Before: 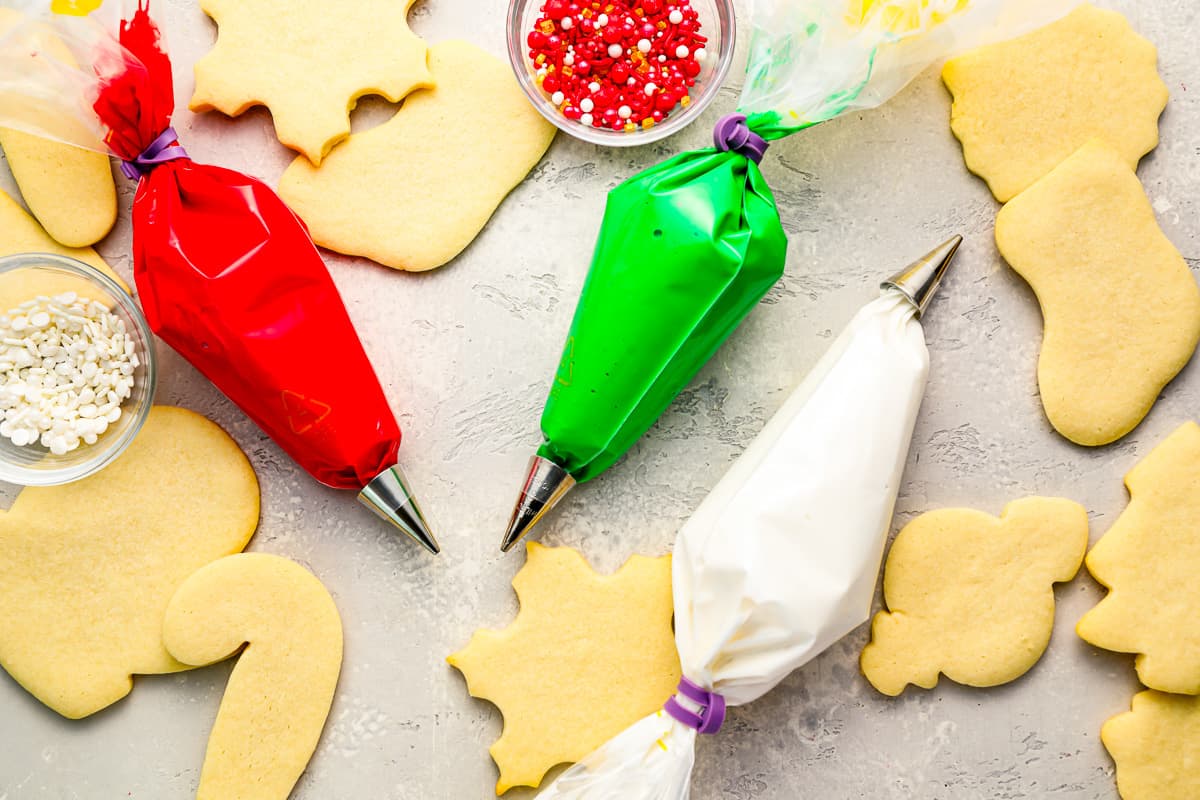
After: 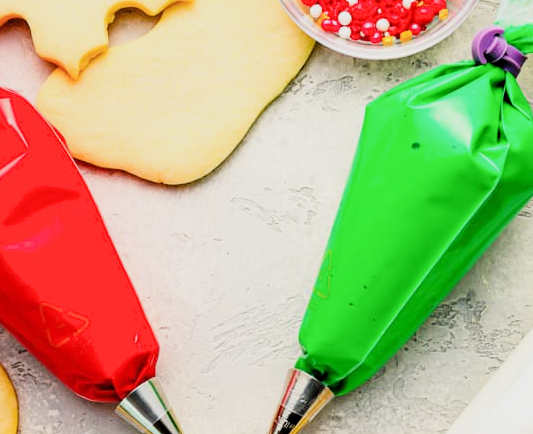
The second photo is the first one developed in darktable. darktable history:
crop: left 20.194%, top 10.876%, right 35.325%, bottom 34.82%
exposure: exposure 0.604 EV, compensate highlight preservation false
filmic rgb: black relative exposure -7.72 EV, white relative exposure 4.4 EV, threshold 2.98 EV, hardness 3.76, latitude 37.29%, contrast 0.983, highlights saturation mix 9.92%, shadows ↔ highlights balance 4.56%, iterations of high-quality reconstruction 0, enable highlight reconstruction true
